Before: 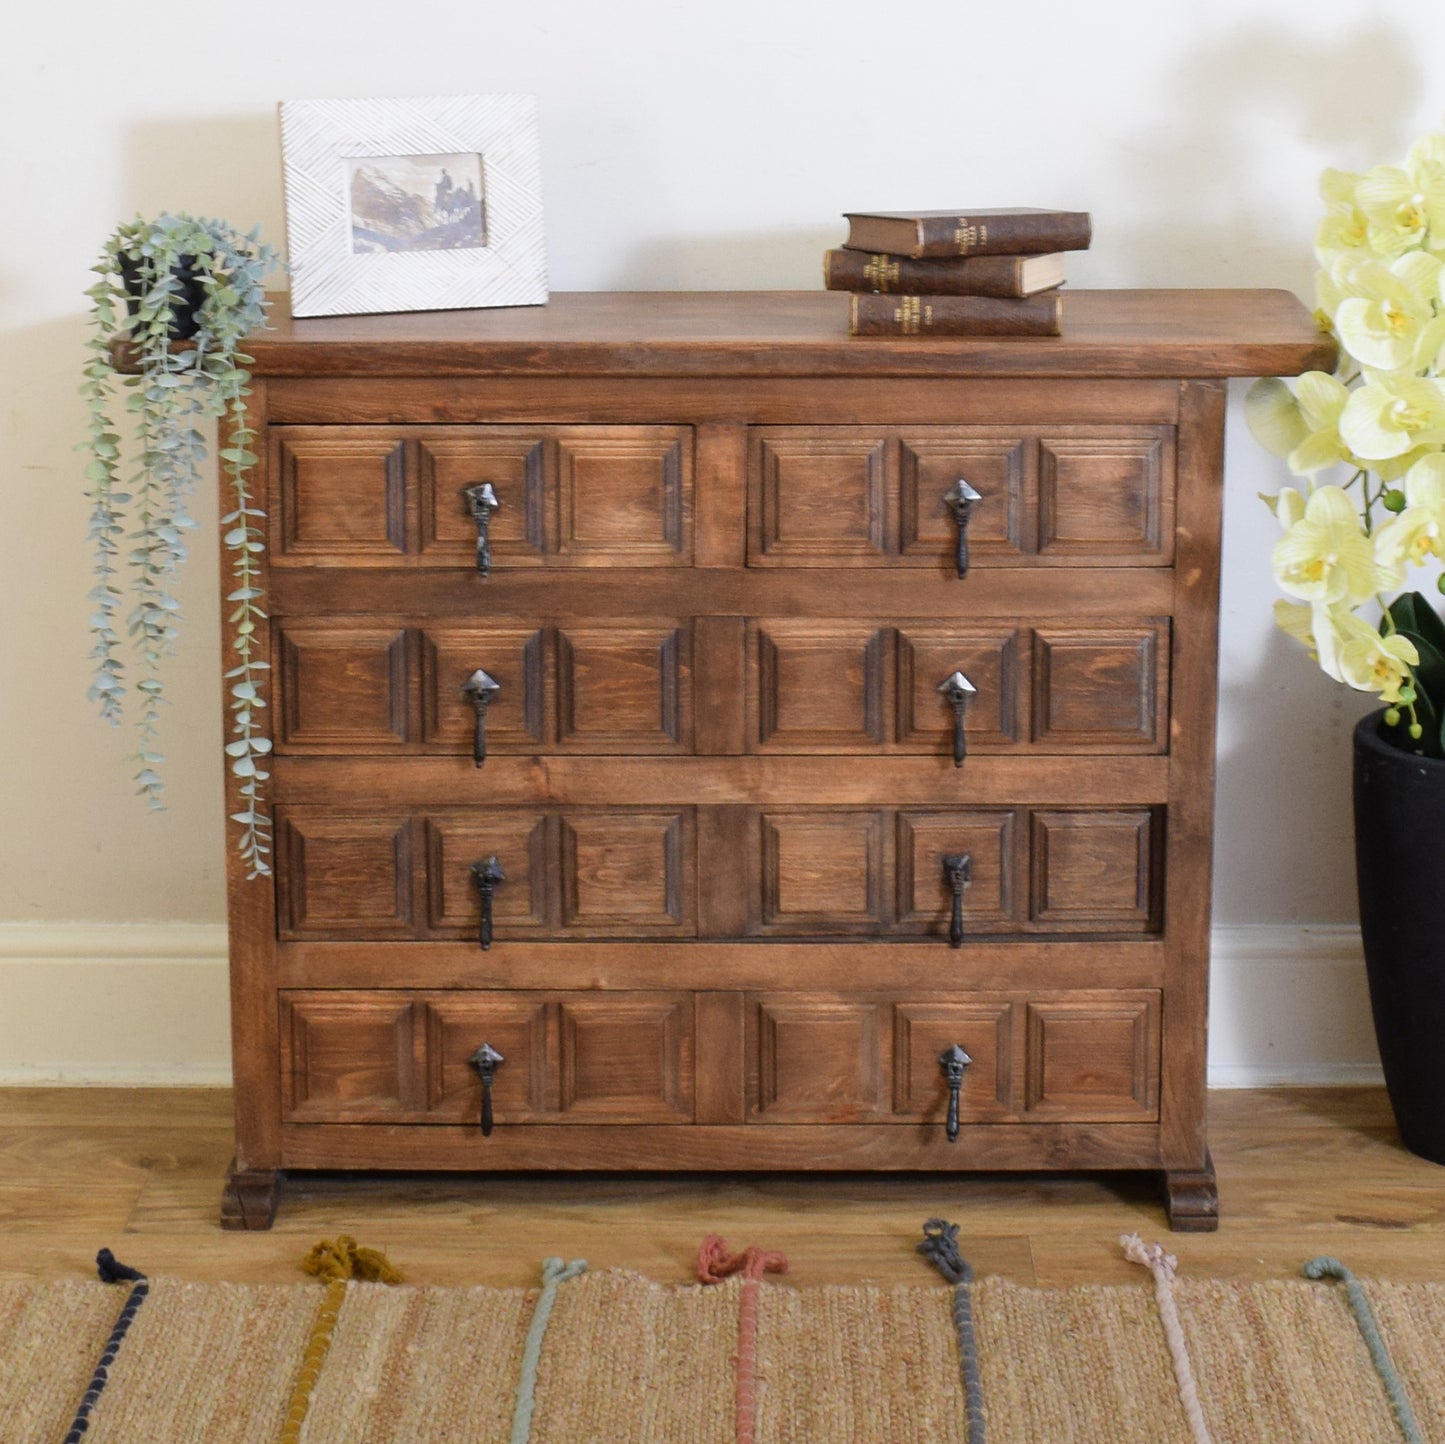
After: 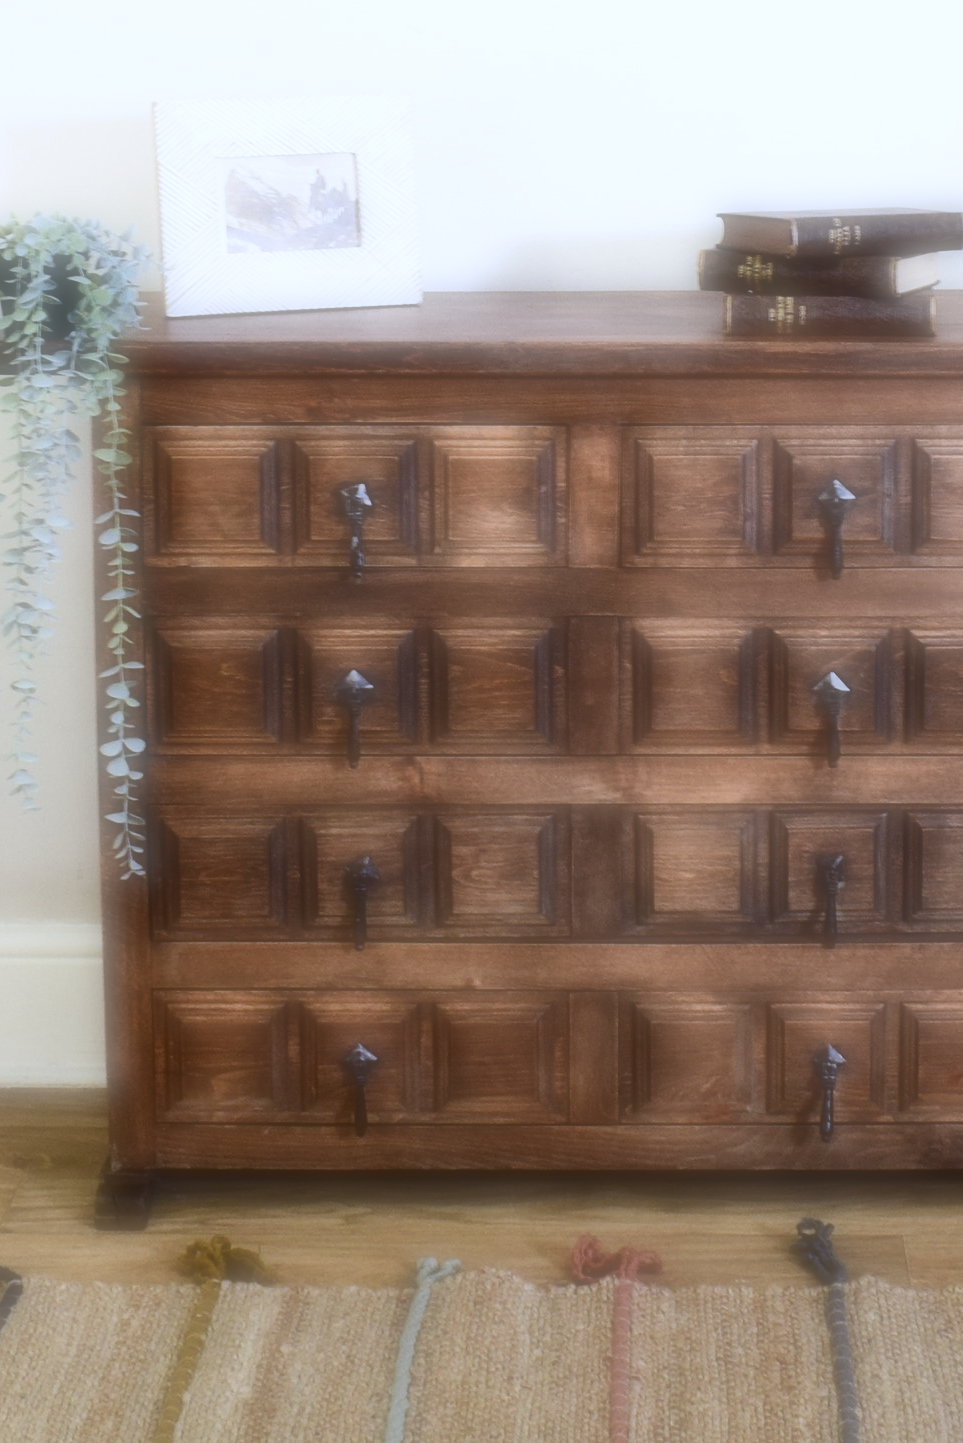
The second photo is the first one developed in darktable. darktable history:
crop and rotate: left 8.786%, right 24.548%
white balance: red 0.926, green 1.003, blue 1.133
contrast brightness saturation: contrast 0.28
soften: on, module defaults
